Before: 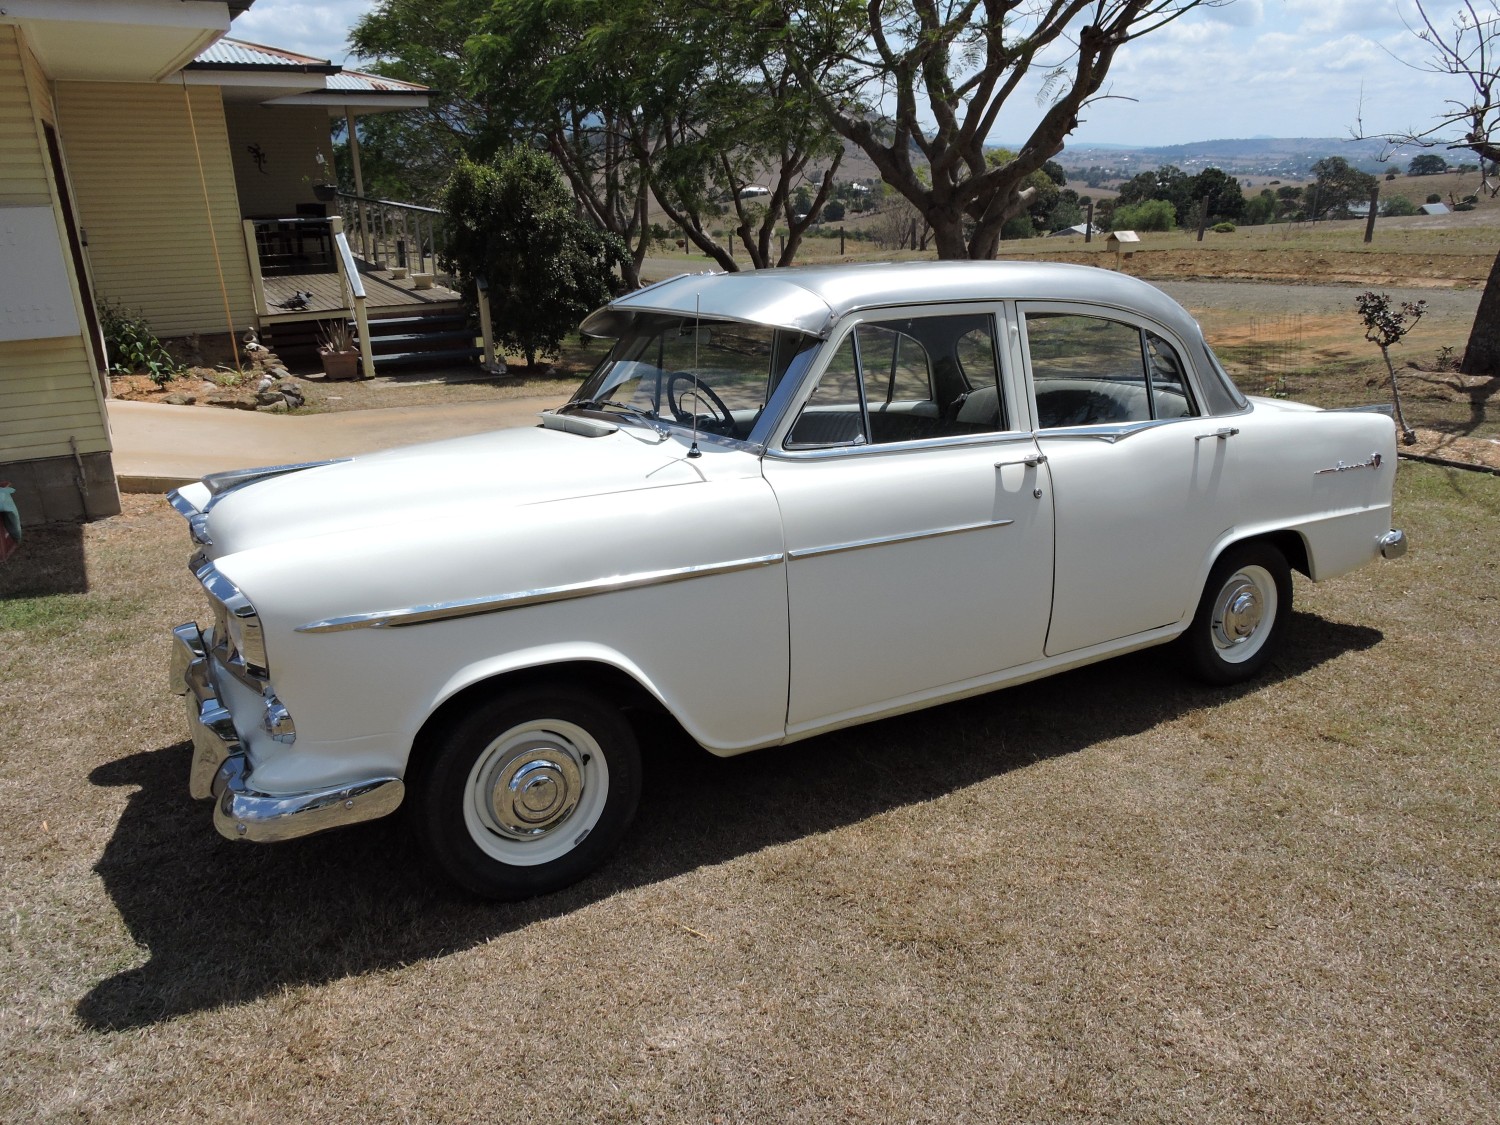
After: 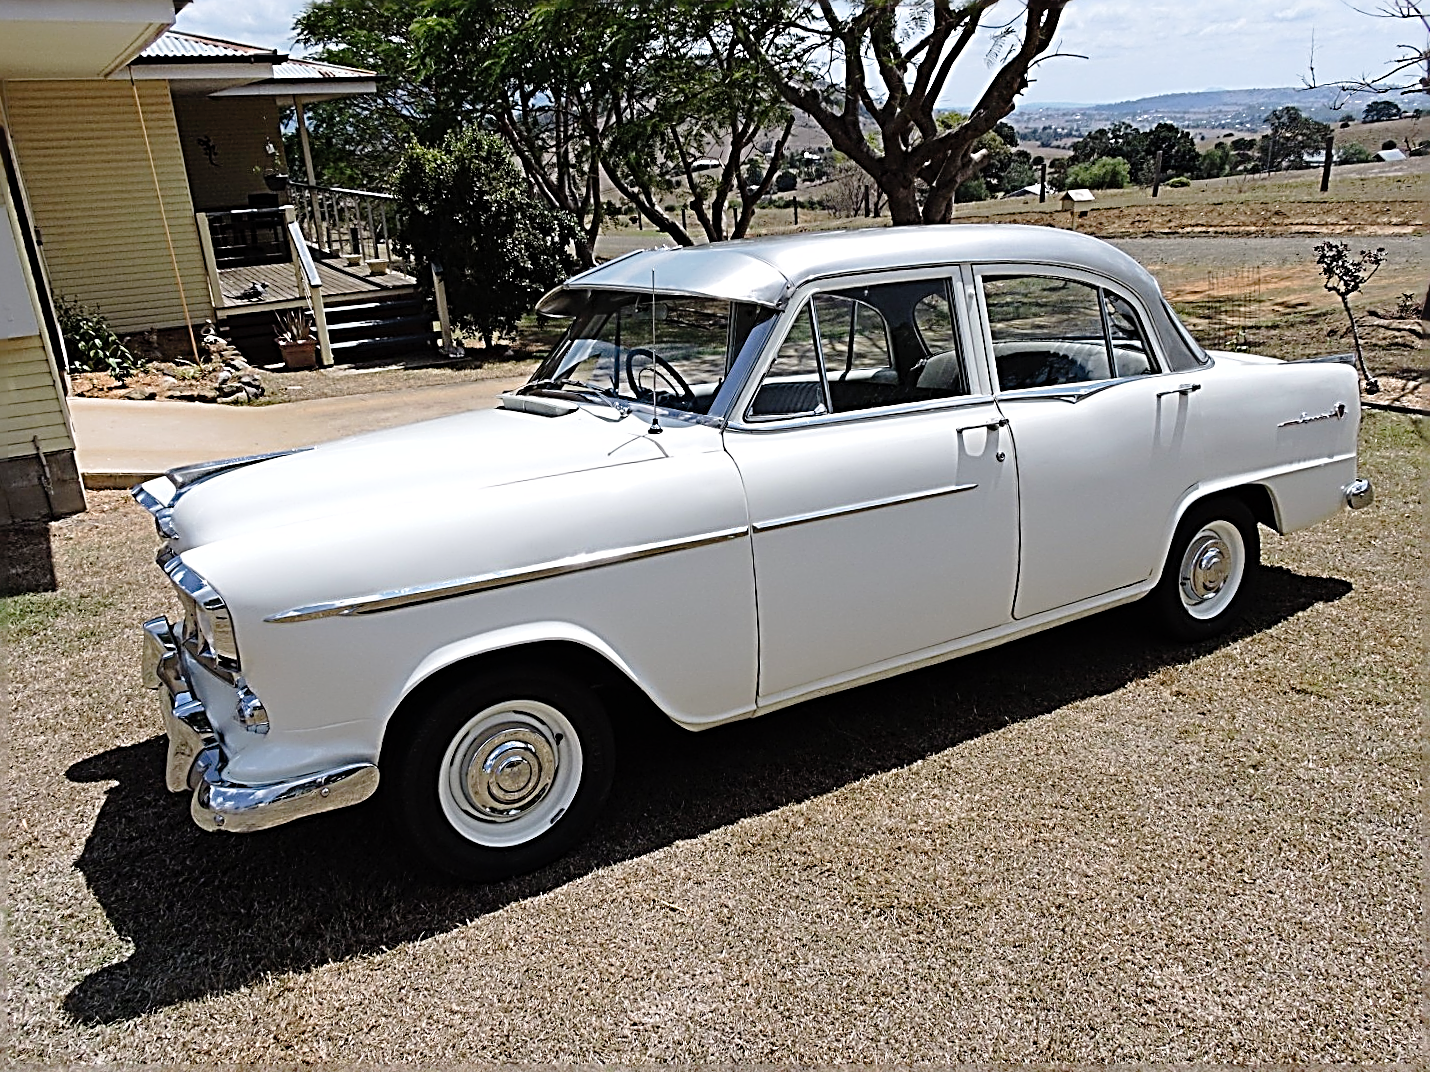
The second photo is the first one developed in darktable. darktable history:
rotate and perspective: rotation -2.12°, lens shift (vertical) 0.009, lens shift (horizontal) -0.008, automatic cropping original format, crop left 0.036, crop right 0.964, crop top 0.05, crop bottom 0.959
tone curve: curves: ch0 [(0, 0) (0.003, 0.003) (0.011, 0.006) (0.025, 0.015) (0.044, 0.025) (0.069, 0.034) (0.1, 0.052) (0.136, 0.092) (0.177, 0.157) (0.224, 0.228) (0.277, 0.305) (0.335, 0.392) (0.399, 0.466) (0.468, 0.543) (0.543, 0.612) (0.623, 0.692) (0.709, 0.78) (0.801, 0.865) (0.898, 0.935) (1, 1)], preserve colors none
white balance: red 1.004, blue 1.024
sharpen: radius 3.158, amount 1.731
